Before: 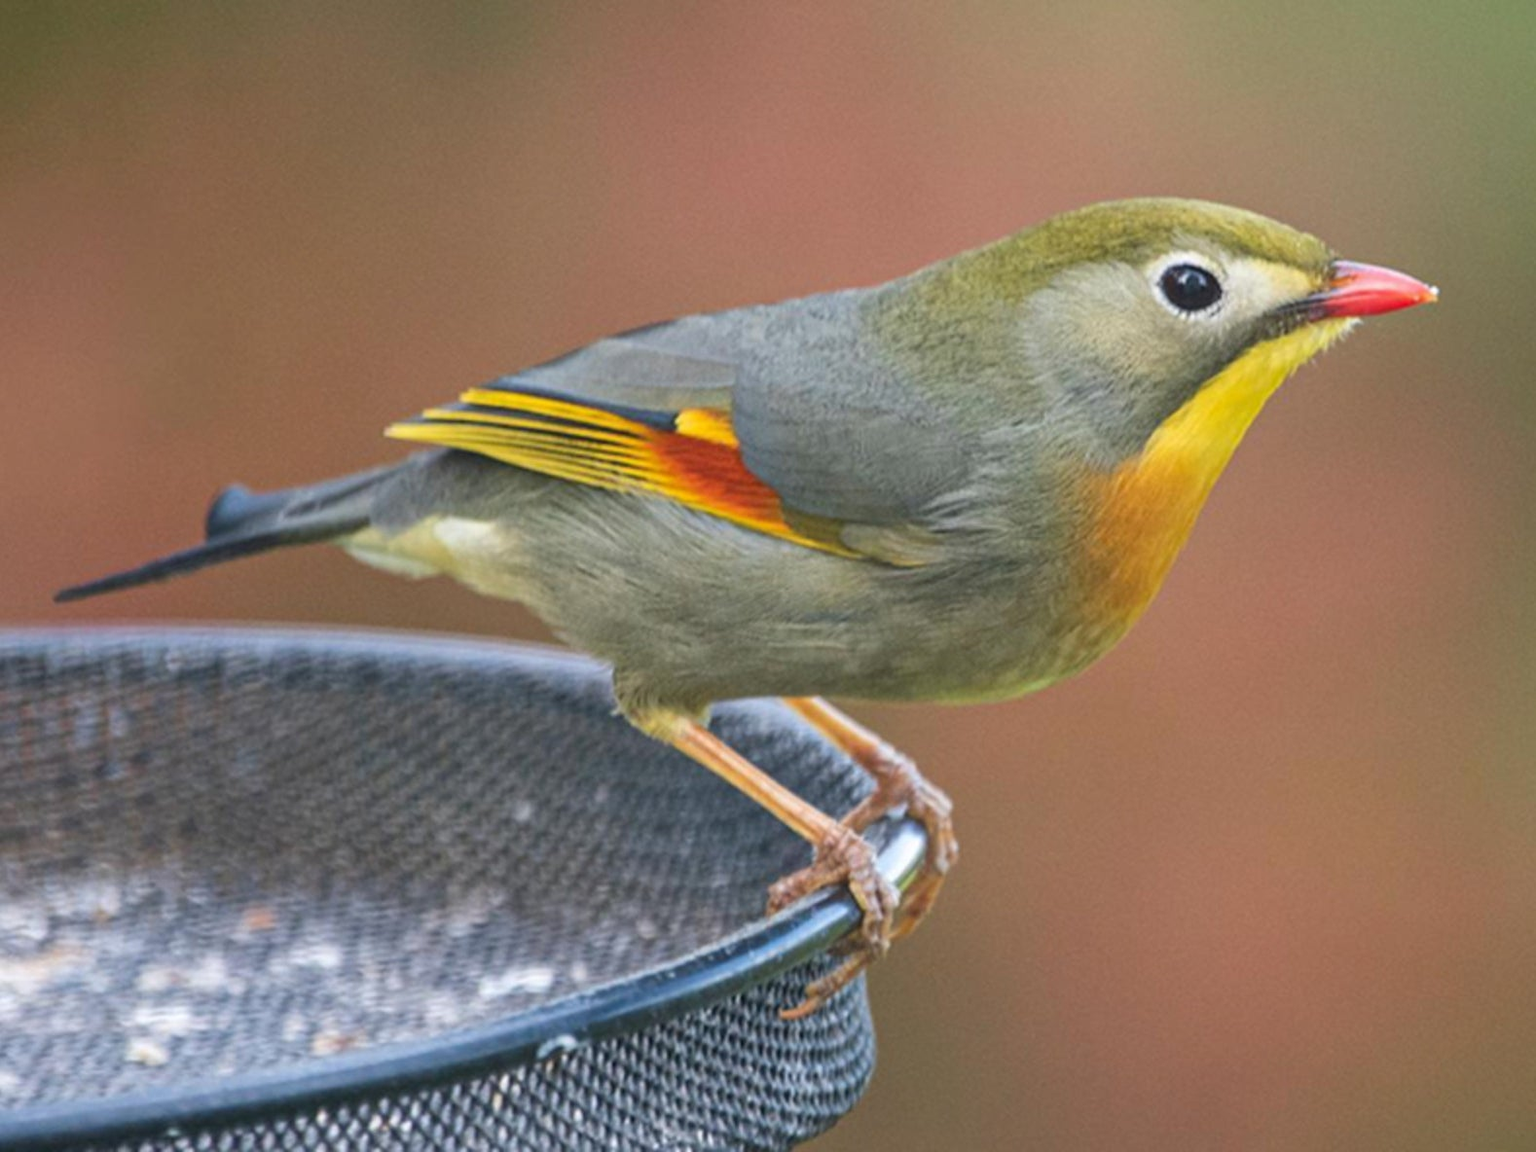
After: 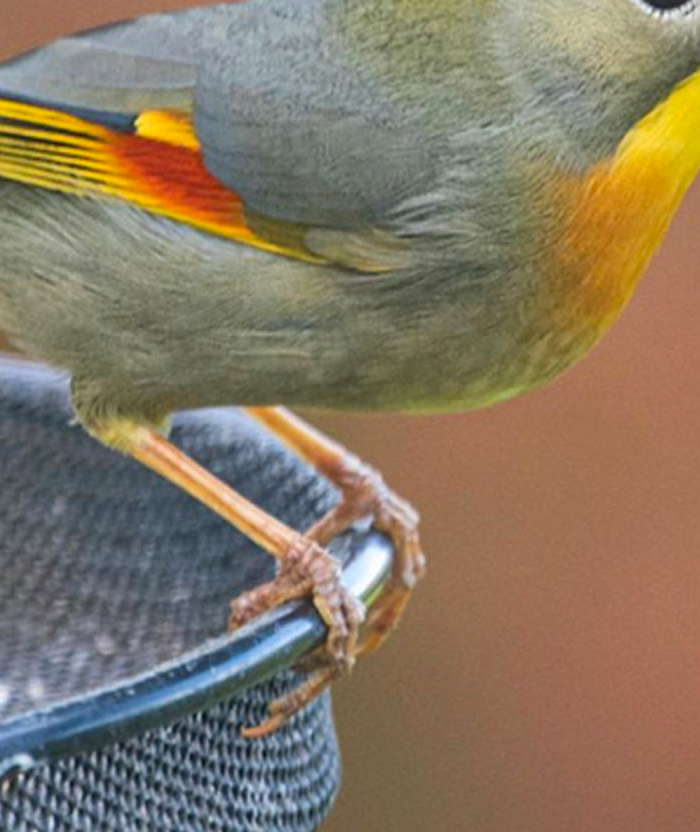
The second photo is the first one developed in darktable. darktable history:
crop: left 35.432%, top 26.233%, right 20.145%, bottom 3.432%
sharpen: radius 1.272, amount 0.305, threshold 0
contrast brightness saturation: saturation 0.1
